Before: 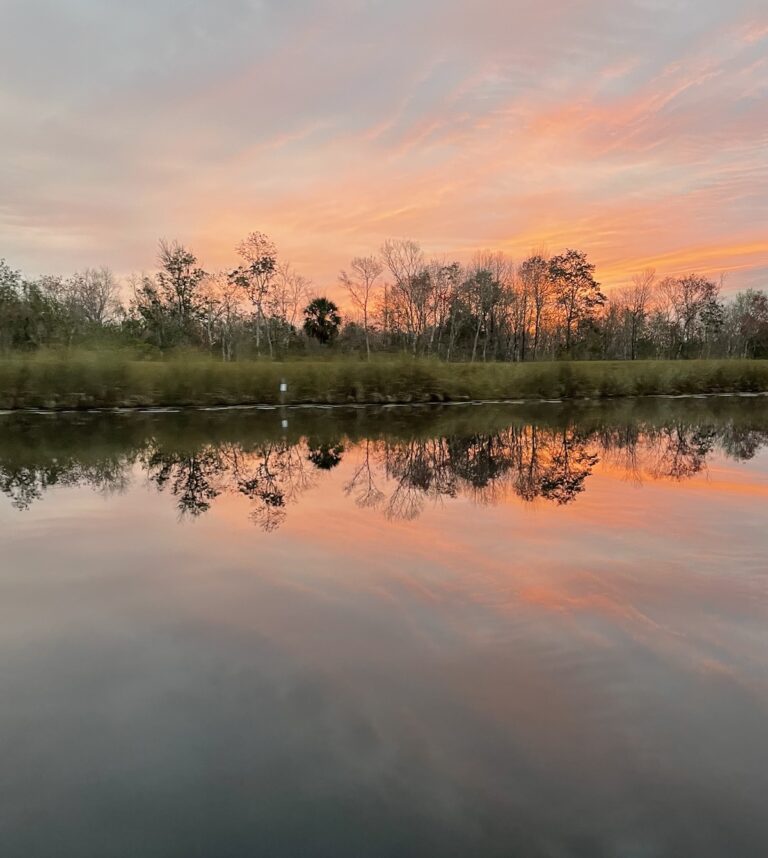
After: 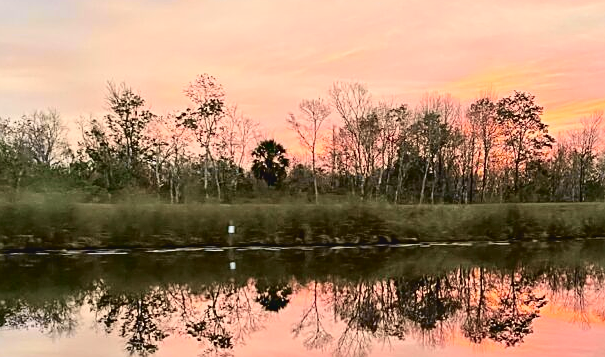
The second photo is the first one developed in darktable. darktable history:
tone curve: curves: ch0 [(0, 0.039) (0.104, 0.094) (0.285, 0.301) (0.673, 0.796) (0.845, 0.932) (0.994, 0.971)]; ch1 [(0, 0) (0.356, 0.385) (0.424, 0.405) (0.498, 0.502) (0.586, 0.57) (0.657, 0.642) (1, 1)]; ch2 [(0, 0) (0.424, 0.438) (0.46, 0.453) (0.515, 0.505) (0.557, 0.57) (0.612, 0.583) (0.722, 0.67) (1, 1)], color space Lab, independent channels
crop: left 6.789%, top 18.42%, right 14.422%, bottom 39.737%
haze removal: adaptive false
color zones: curves: ch0 [(0.254, 0.492) (0.724, 0.62)]; ch1 [(0.25, 0.528) (0.719, 0.796)]; ch2 [(0, 0.472) (0.25, 0.5) (0.73, 0.184)]
sharpen: on, module defaults
